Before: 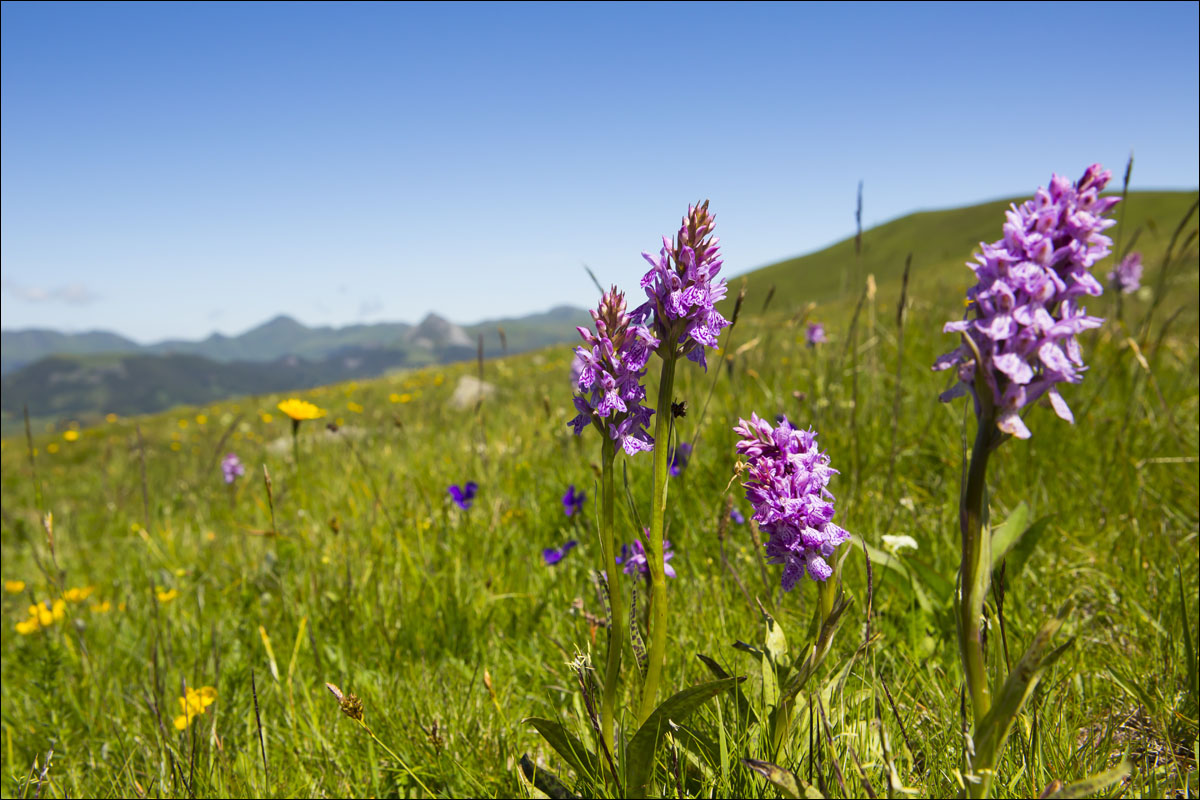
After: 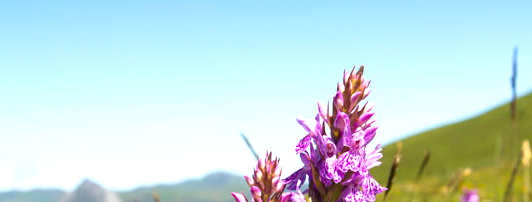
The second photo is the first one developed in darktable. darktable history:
crop: left 28.792%, top 16.828%, right 26.821%, bottom 57.913%
exposure: black level correction 0, exposure 0.69 EV, compensate exposure bias true, compensate highlight preservation false
